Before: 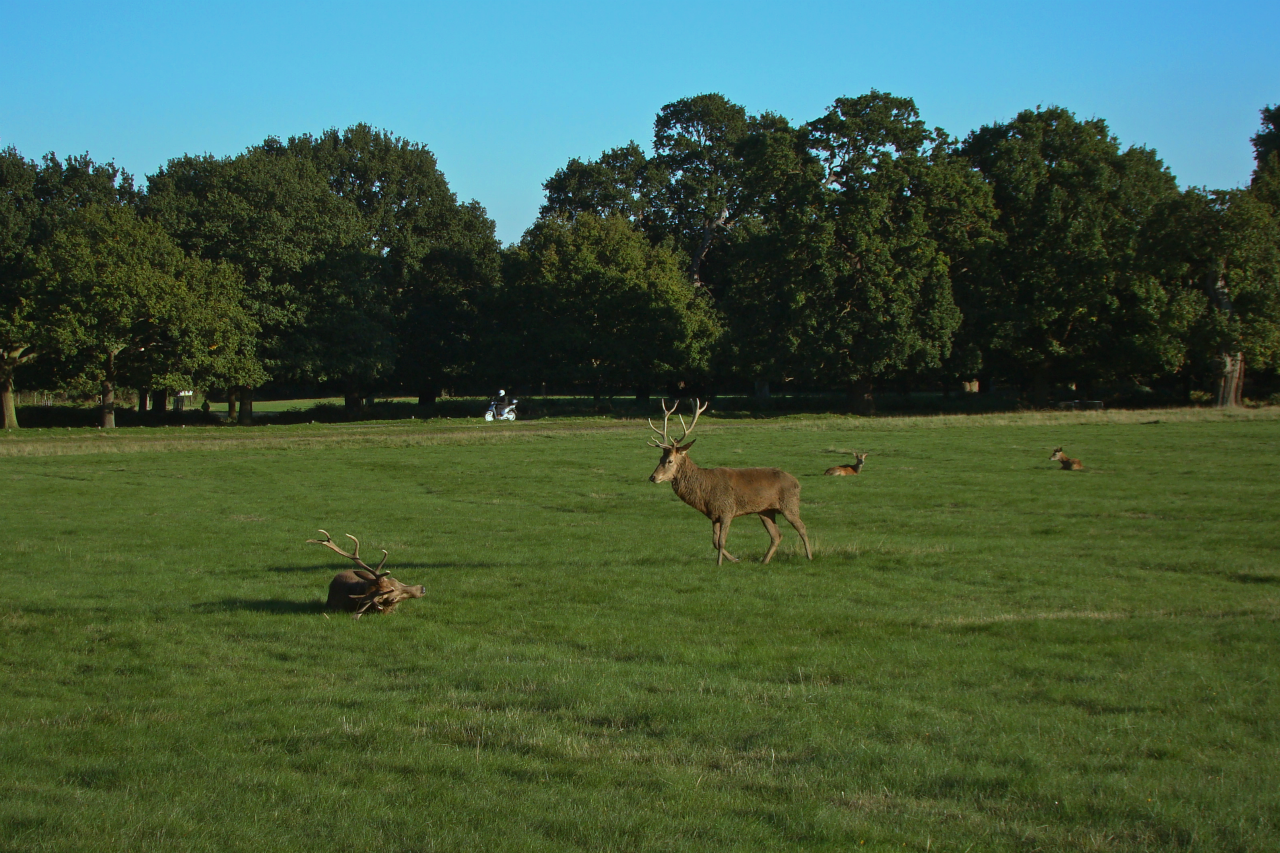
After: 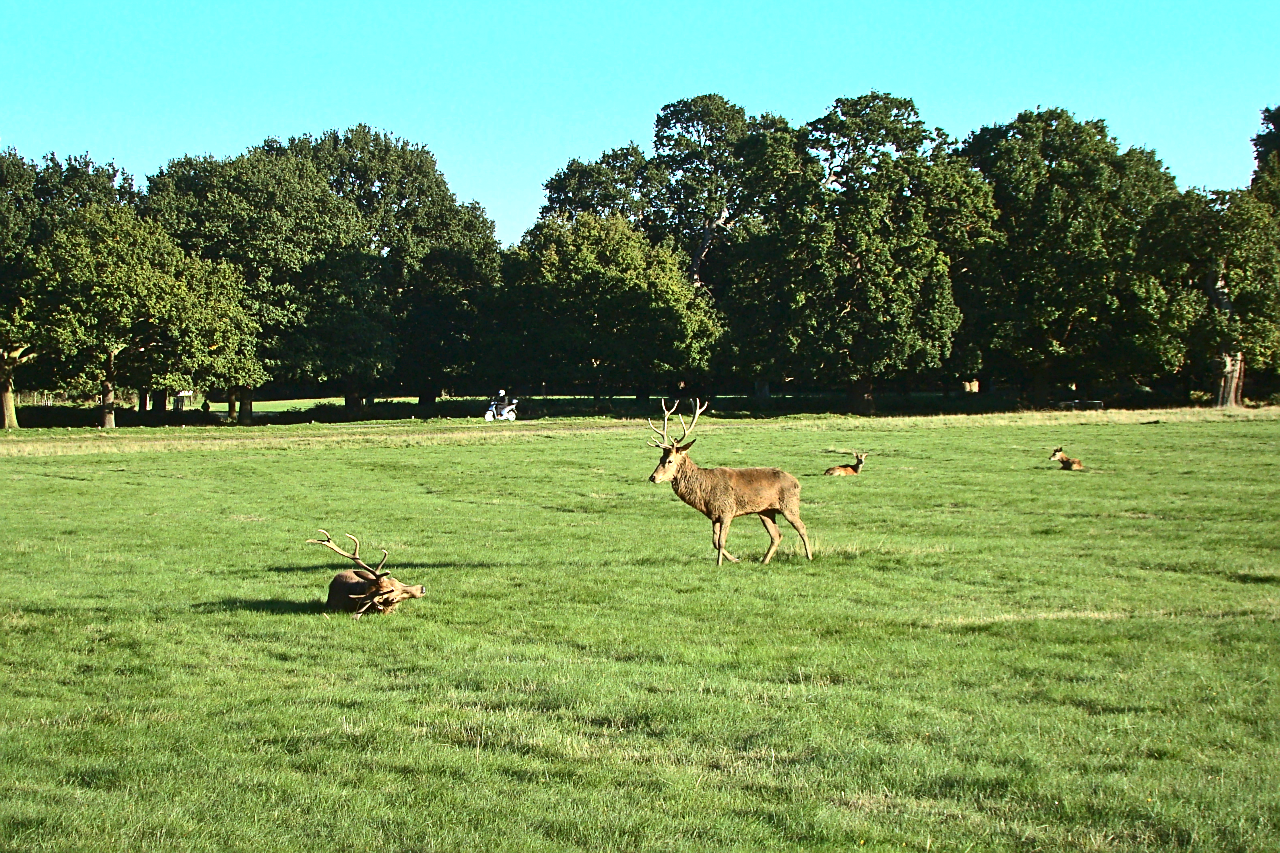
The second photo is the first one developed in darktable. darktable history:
exposure: black level correction 0, exposure 1.675 EV, compensate exposure bias true, compensate highlight preservation false
white balance: red 1, blue 1
sharpen: on, module defaults
contrast brightness saturation: contrast 0.28
